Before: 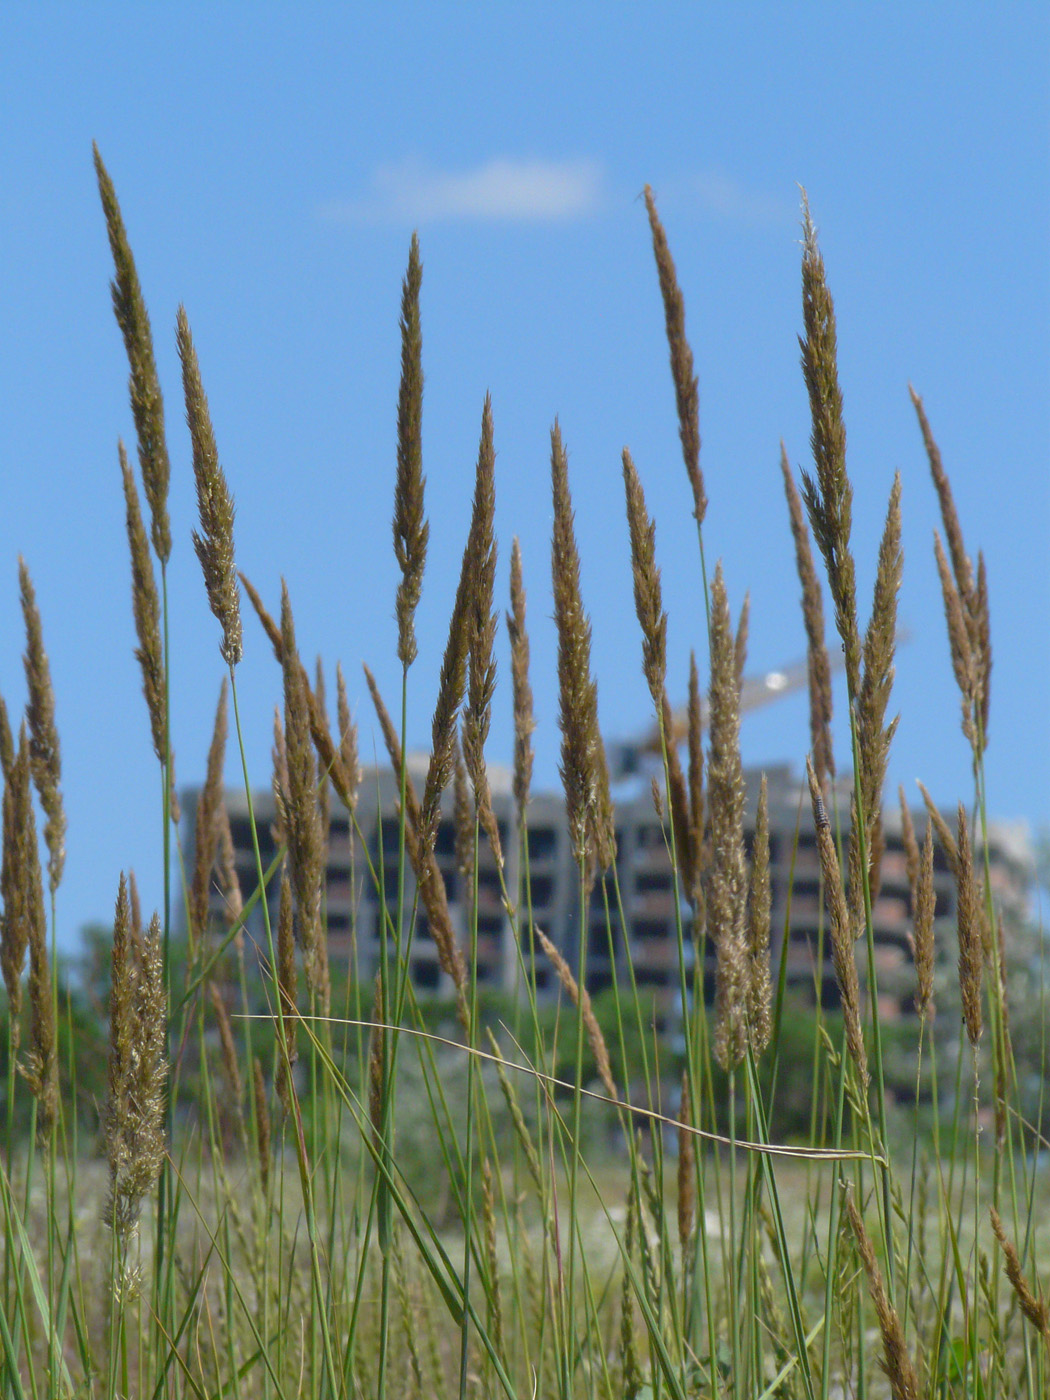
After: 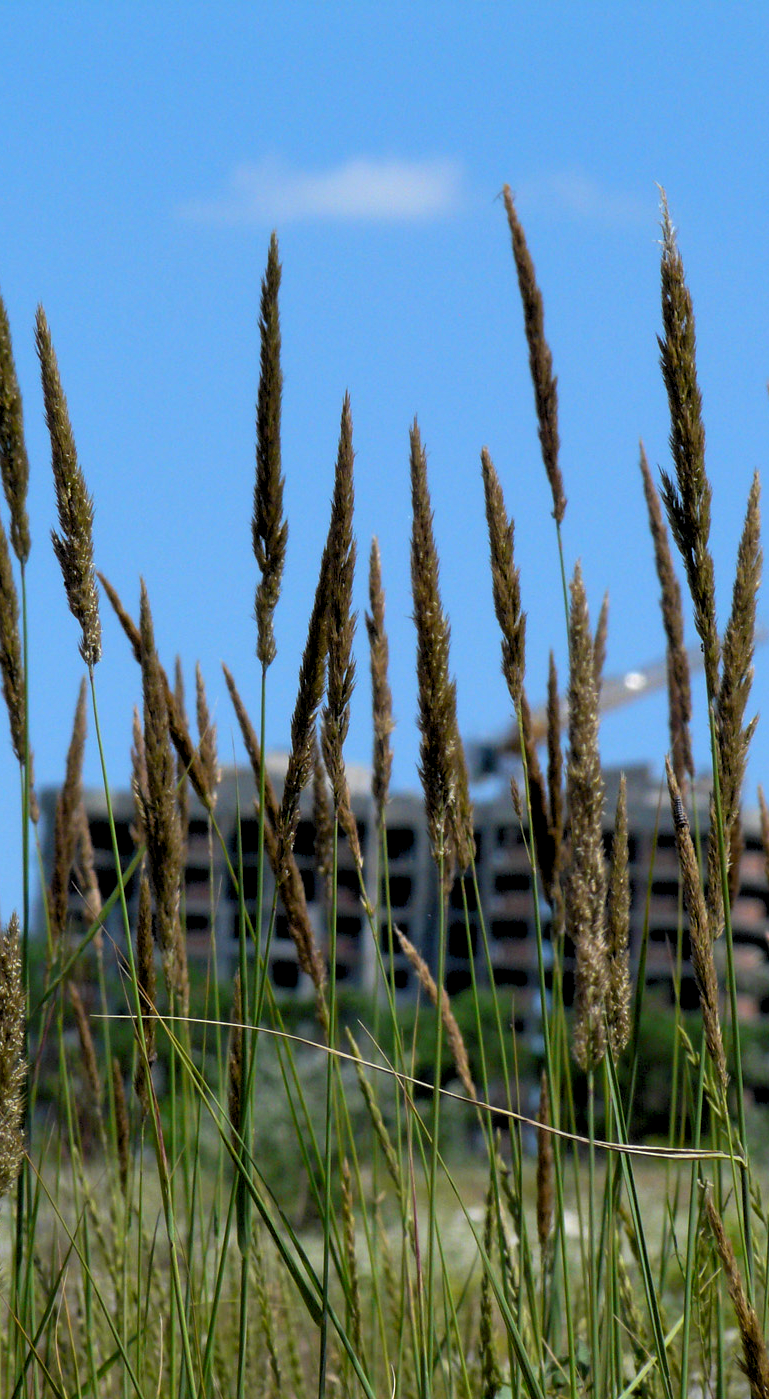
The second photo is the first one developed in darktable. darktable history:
crop: left 13.443%, right 13.31%
contrast brightness saturation: contrast 0.13, brightness -0.05, saturation 0.16
rgb levels: levels [[0.034, 0.472, 0.904], [0, 0.5, 1], [0, 0.5, 1]]
